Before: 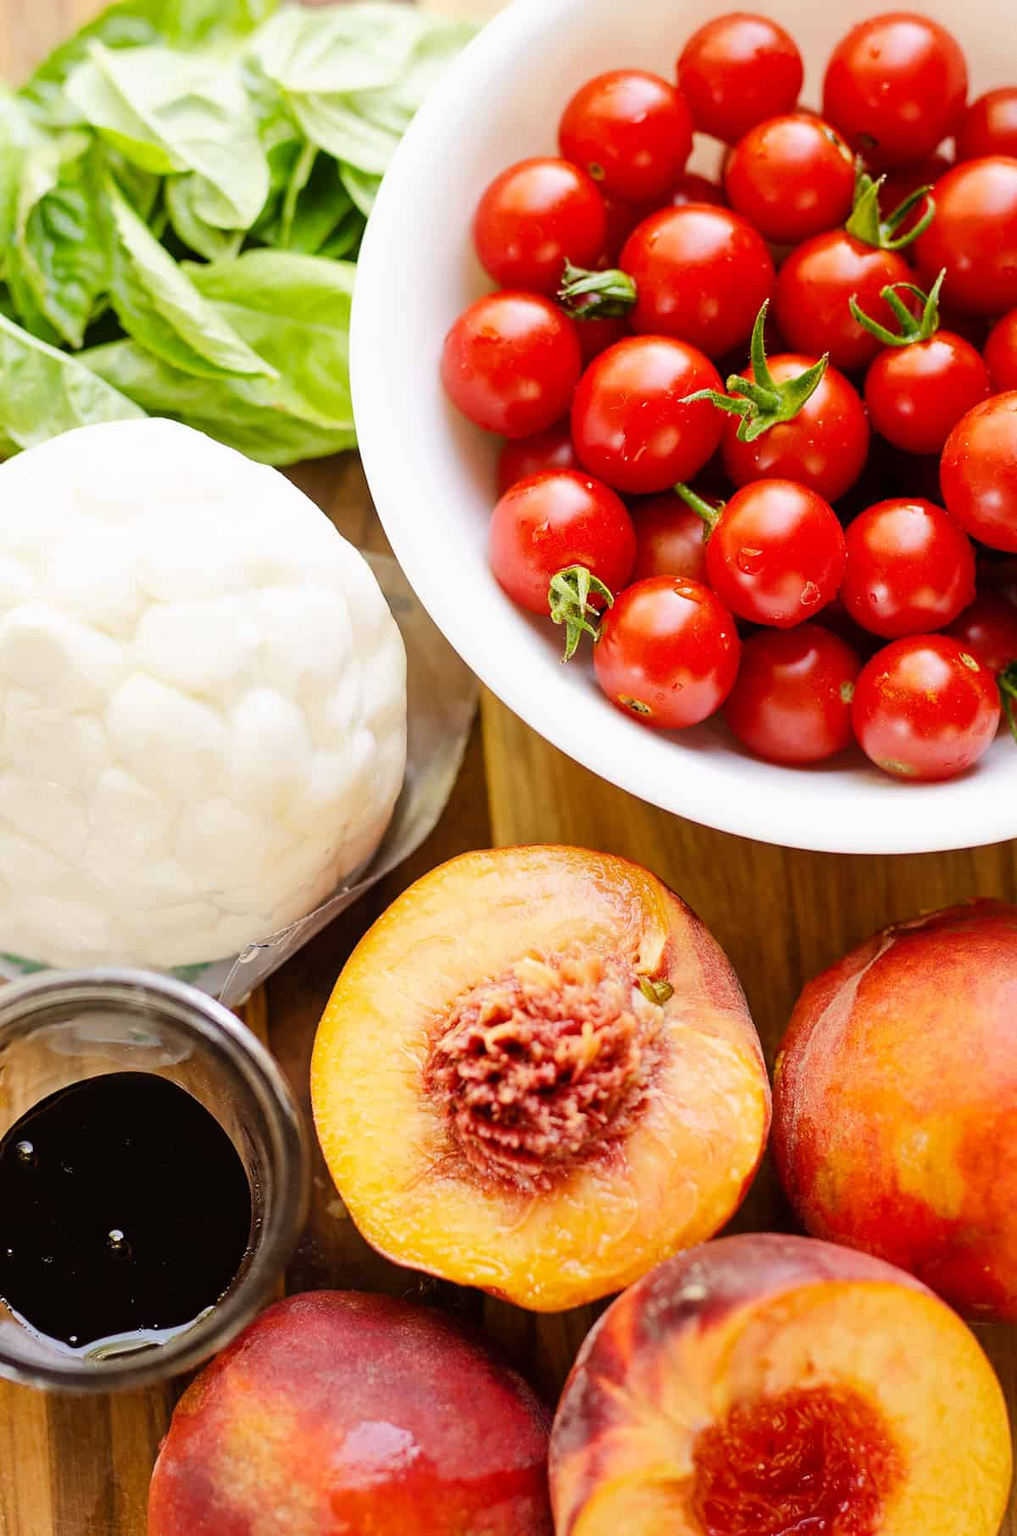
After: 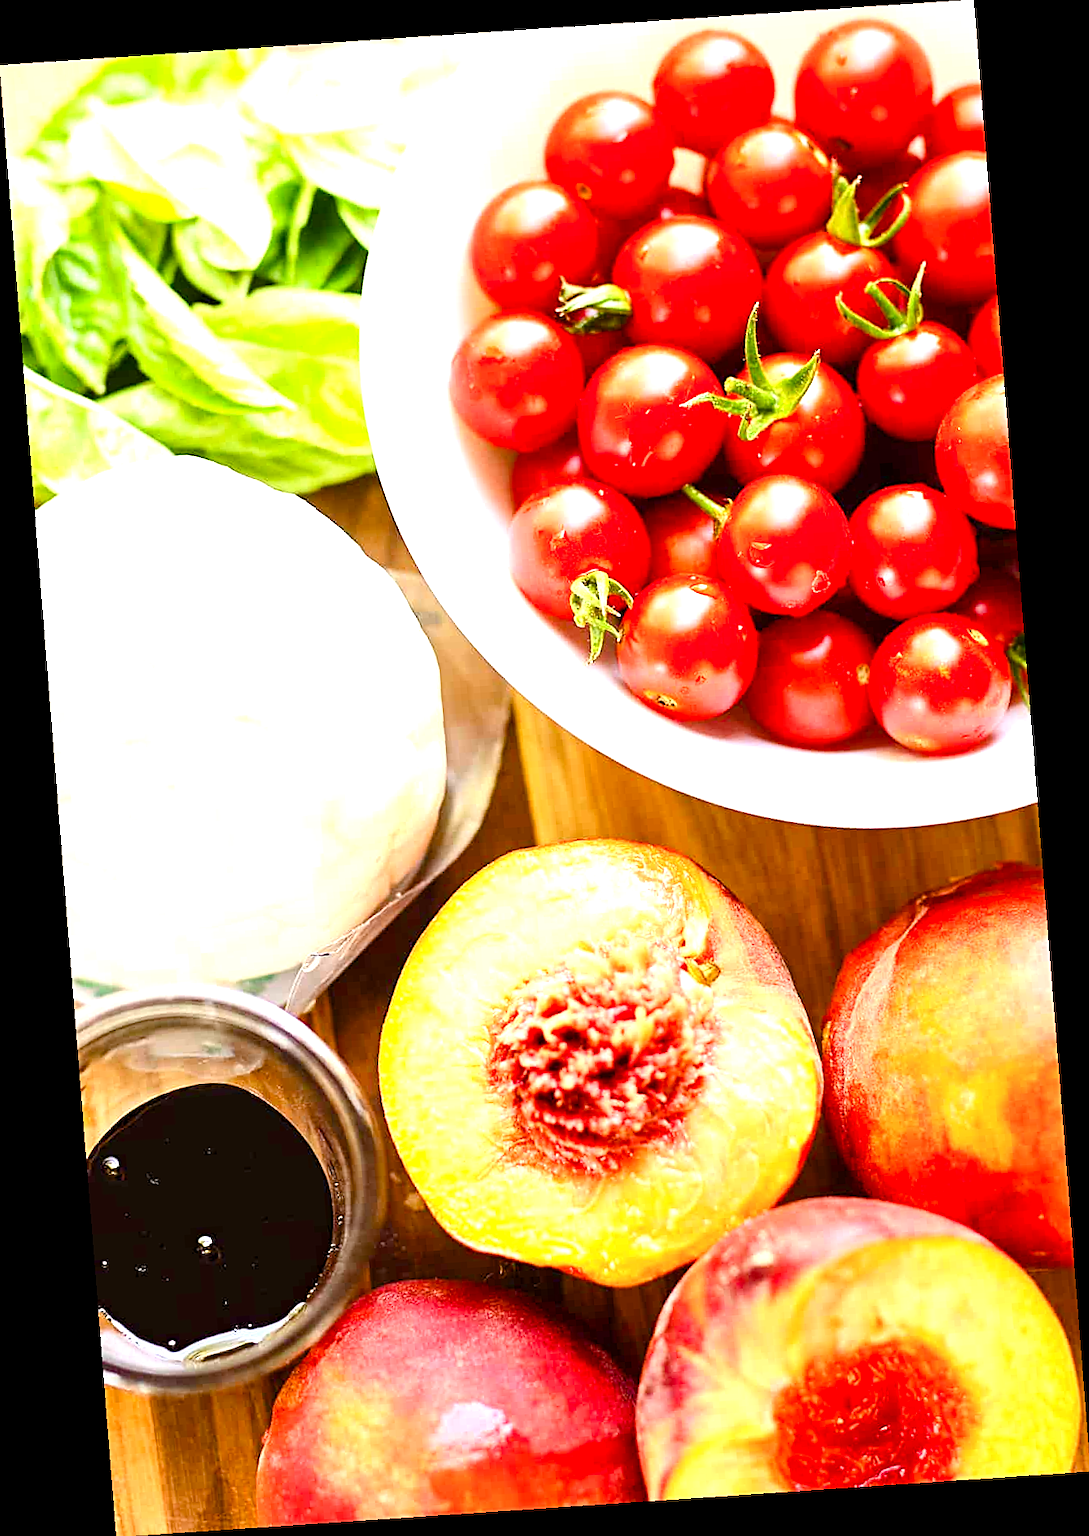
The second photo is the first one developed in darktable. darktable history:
sharpen: on, module defaults
rotate and perspective: rotation -4.2°, shear 0.006, automatic cropping off
exposure: exposure 1.137 EV, compensate highlight preservation false
color balance rgb: perceptual saturation grading › global saturation 20%, perceptual saturation grading › highlights -25%, perceptual saturation grading › shadows 25%
contrast brightness saturation: contrast 0.1, brightness 0.03, saturation 0.09
